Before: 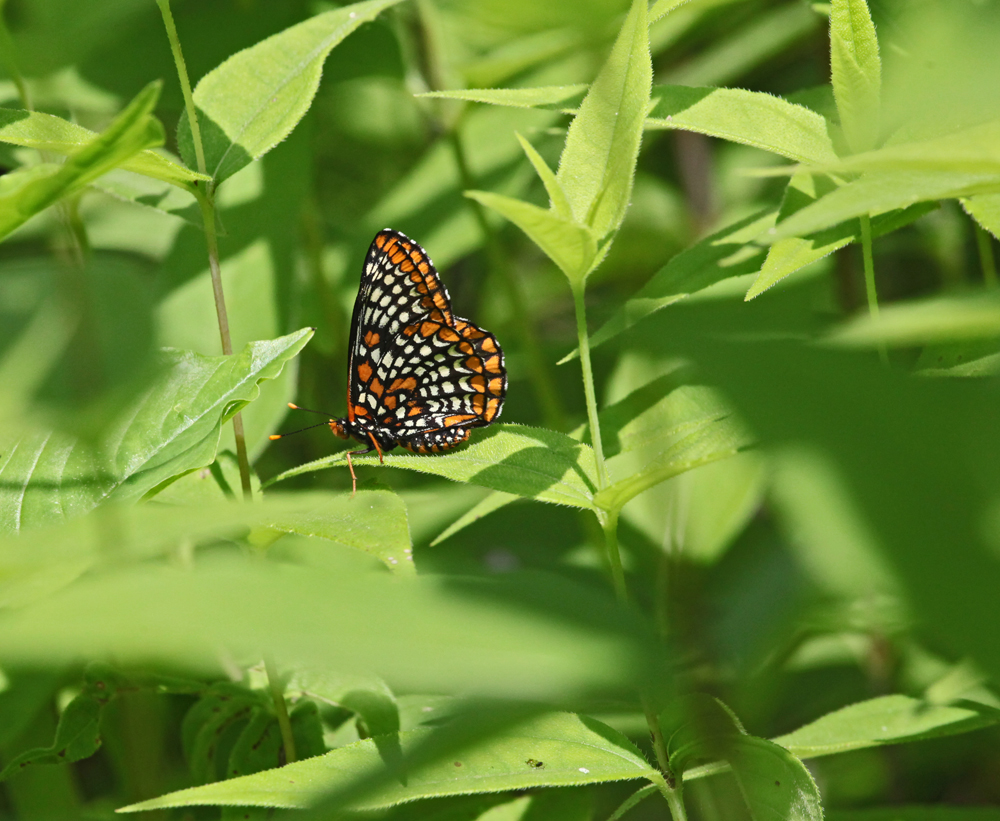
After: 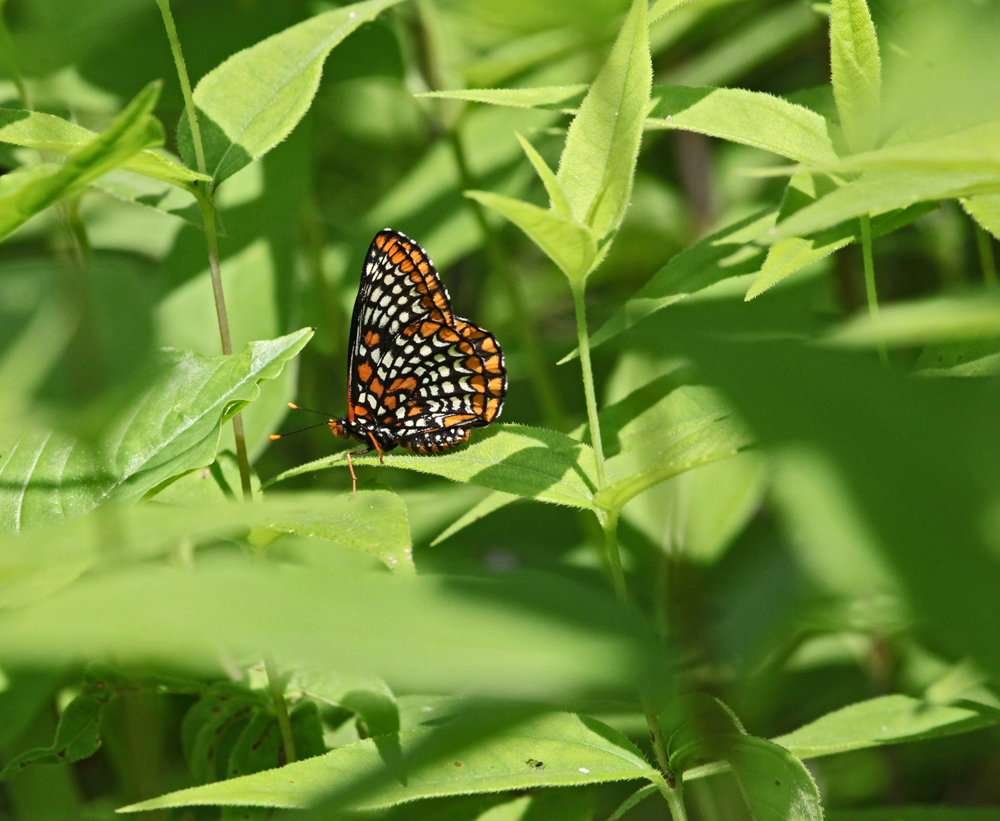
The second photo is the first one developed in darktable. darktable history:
rotate and perspective: crop left 0, crop top 0
local contrast: mode bilateral grid, contrast 20, coarseness 50, detail 130%, midtone range 0.2
